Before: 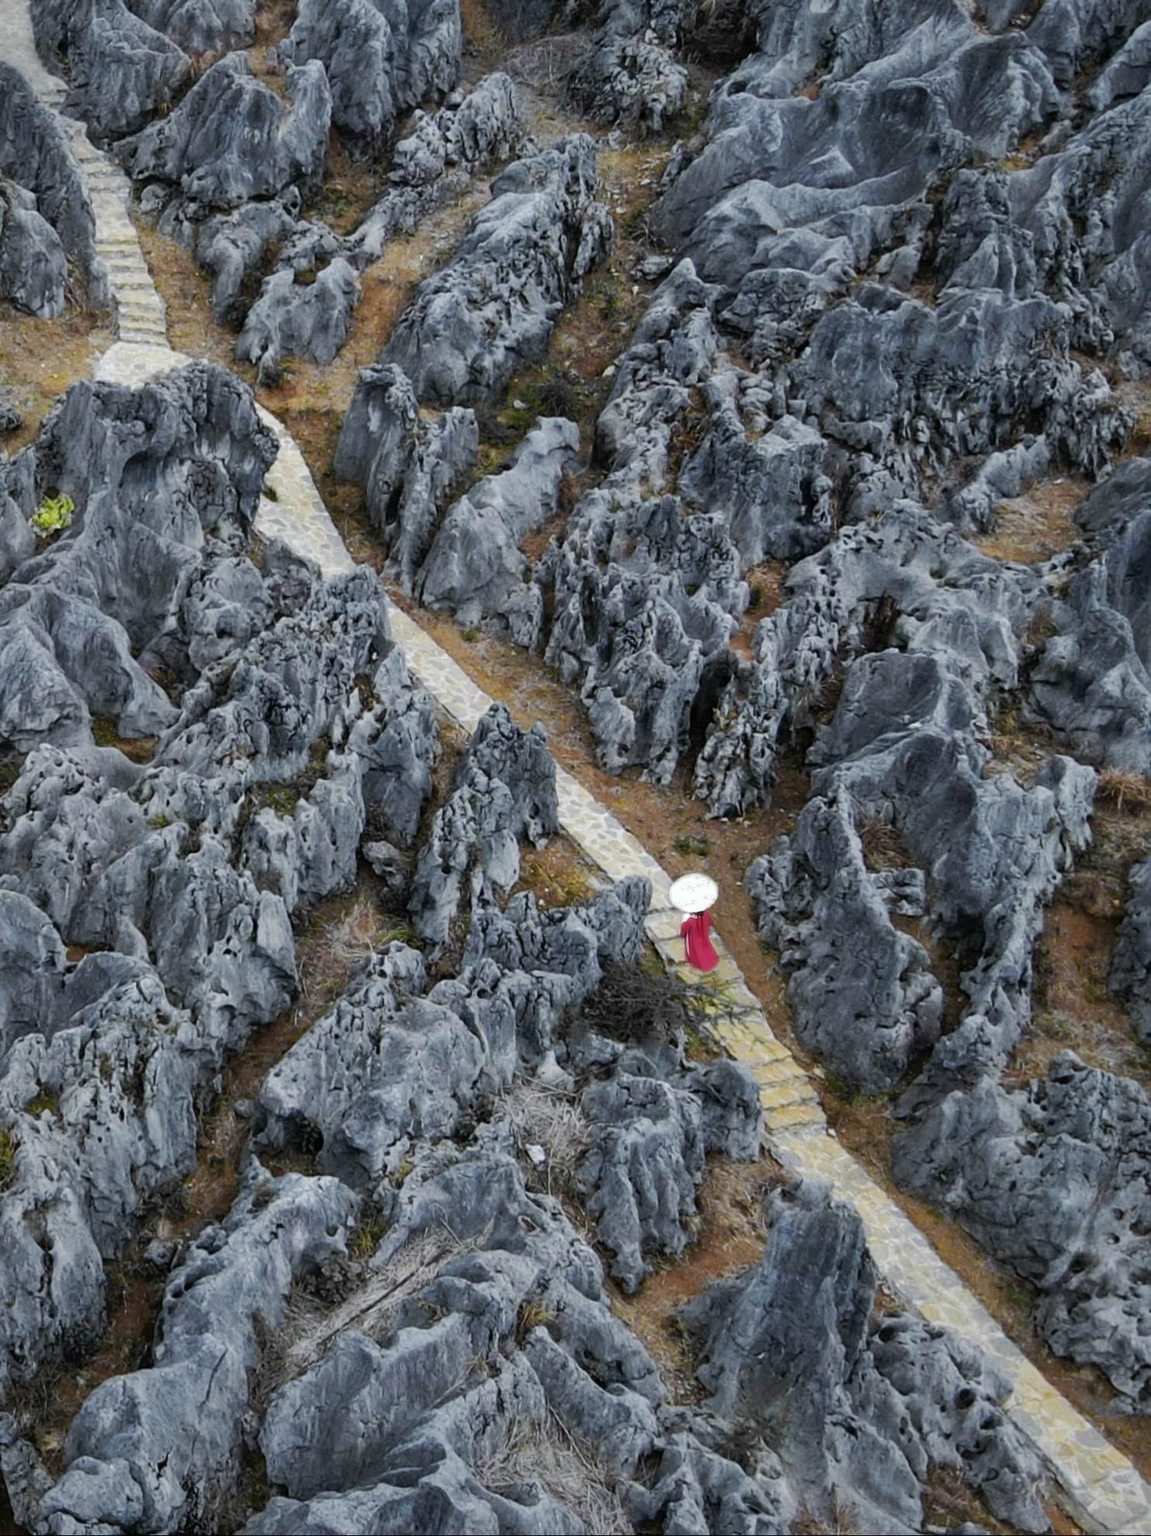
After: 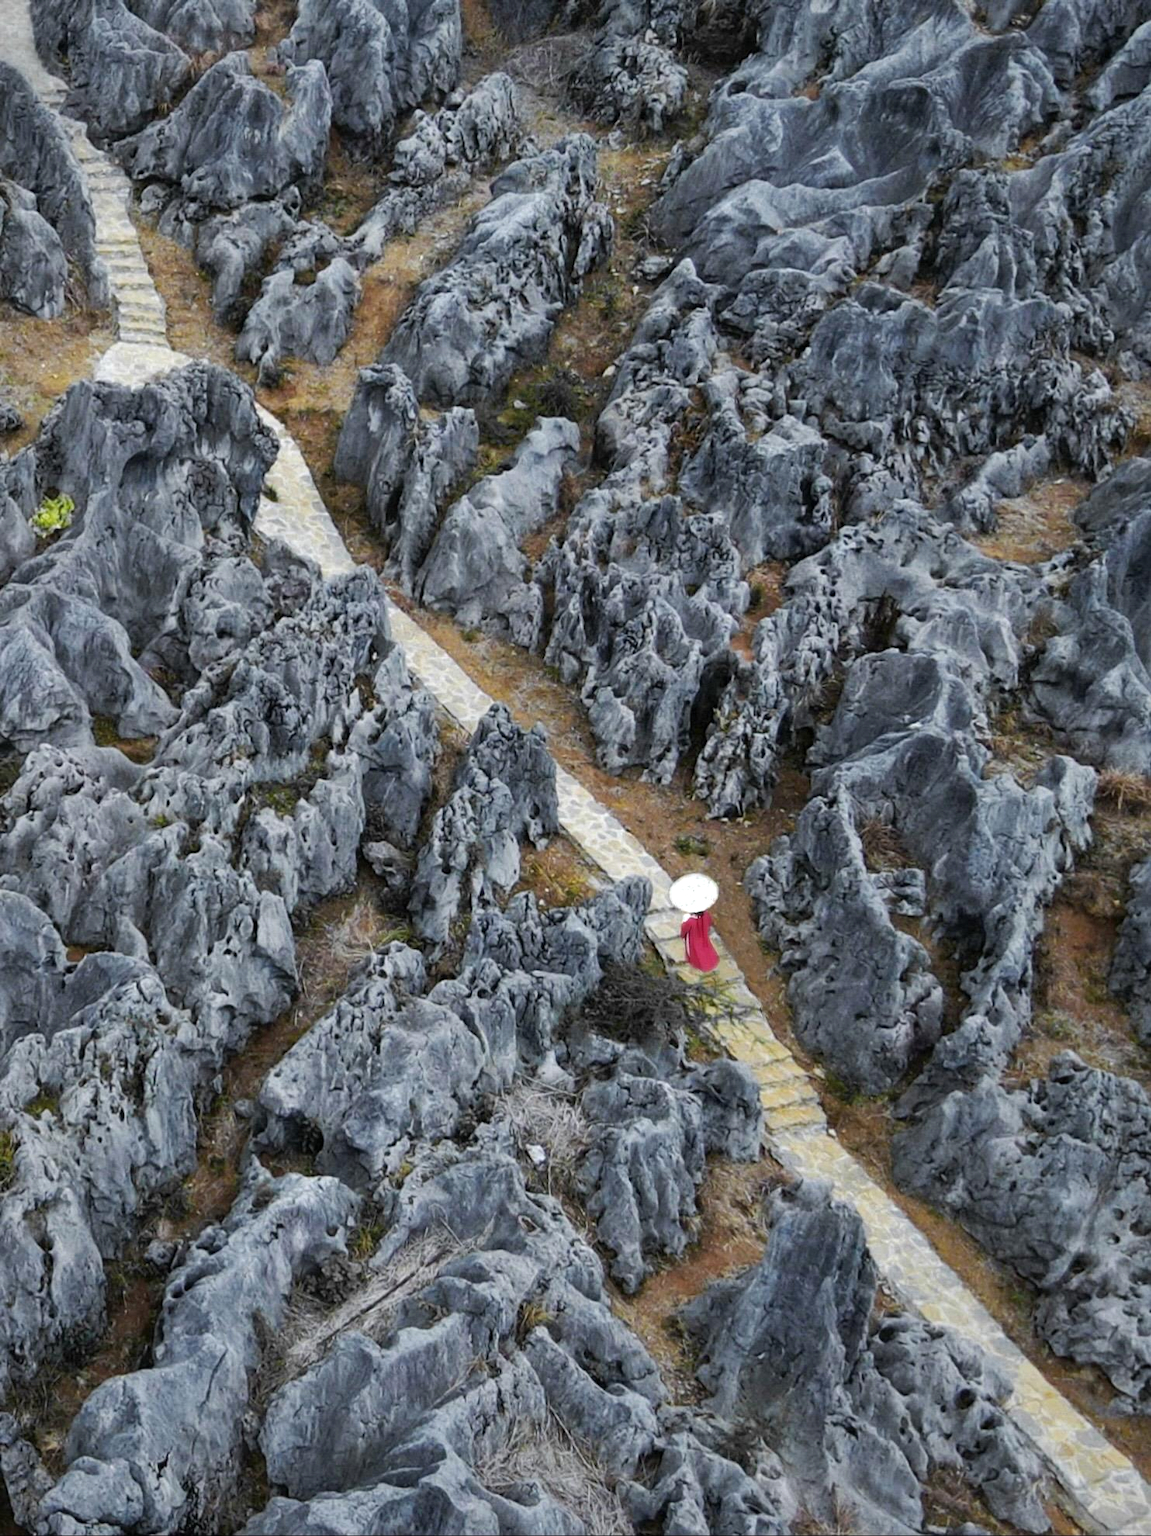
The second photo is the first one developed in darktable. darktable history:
exposure: black level correction 0, exposure 0.199 EV, compensate exposure bias true, compensate highlight preservation false
